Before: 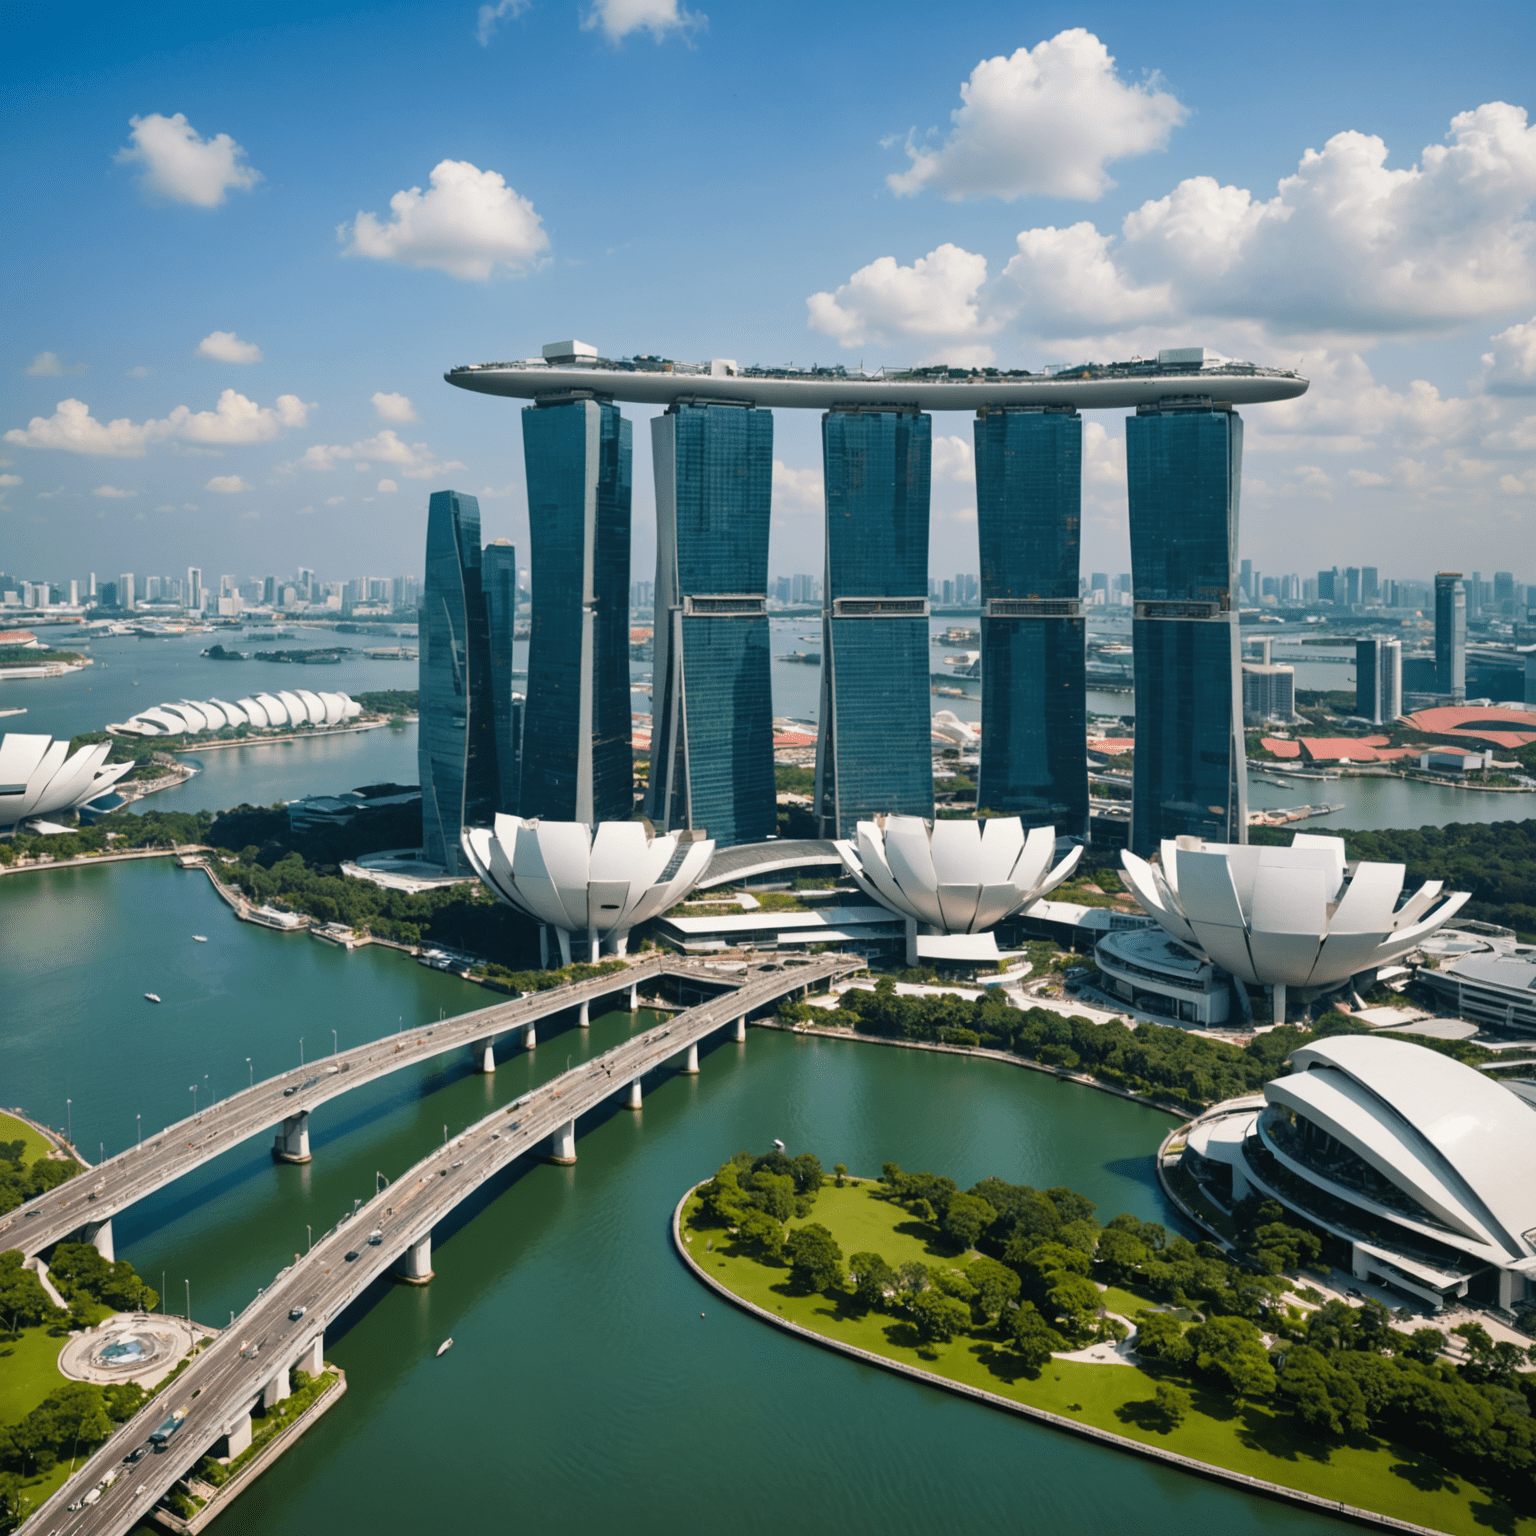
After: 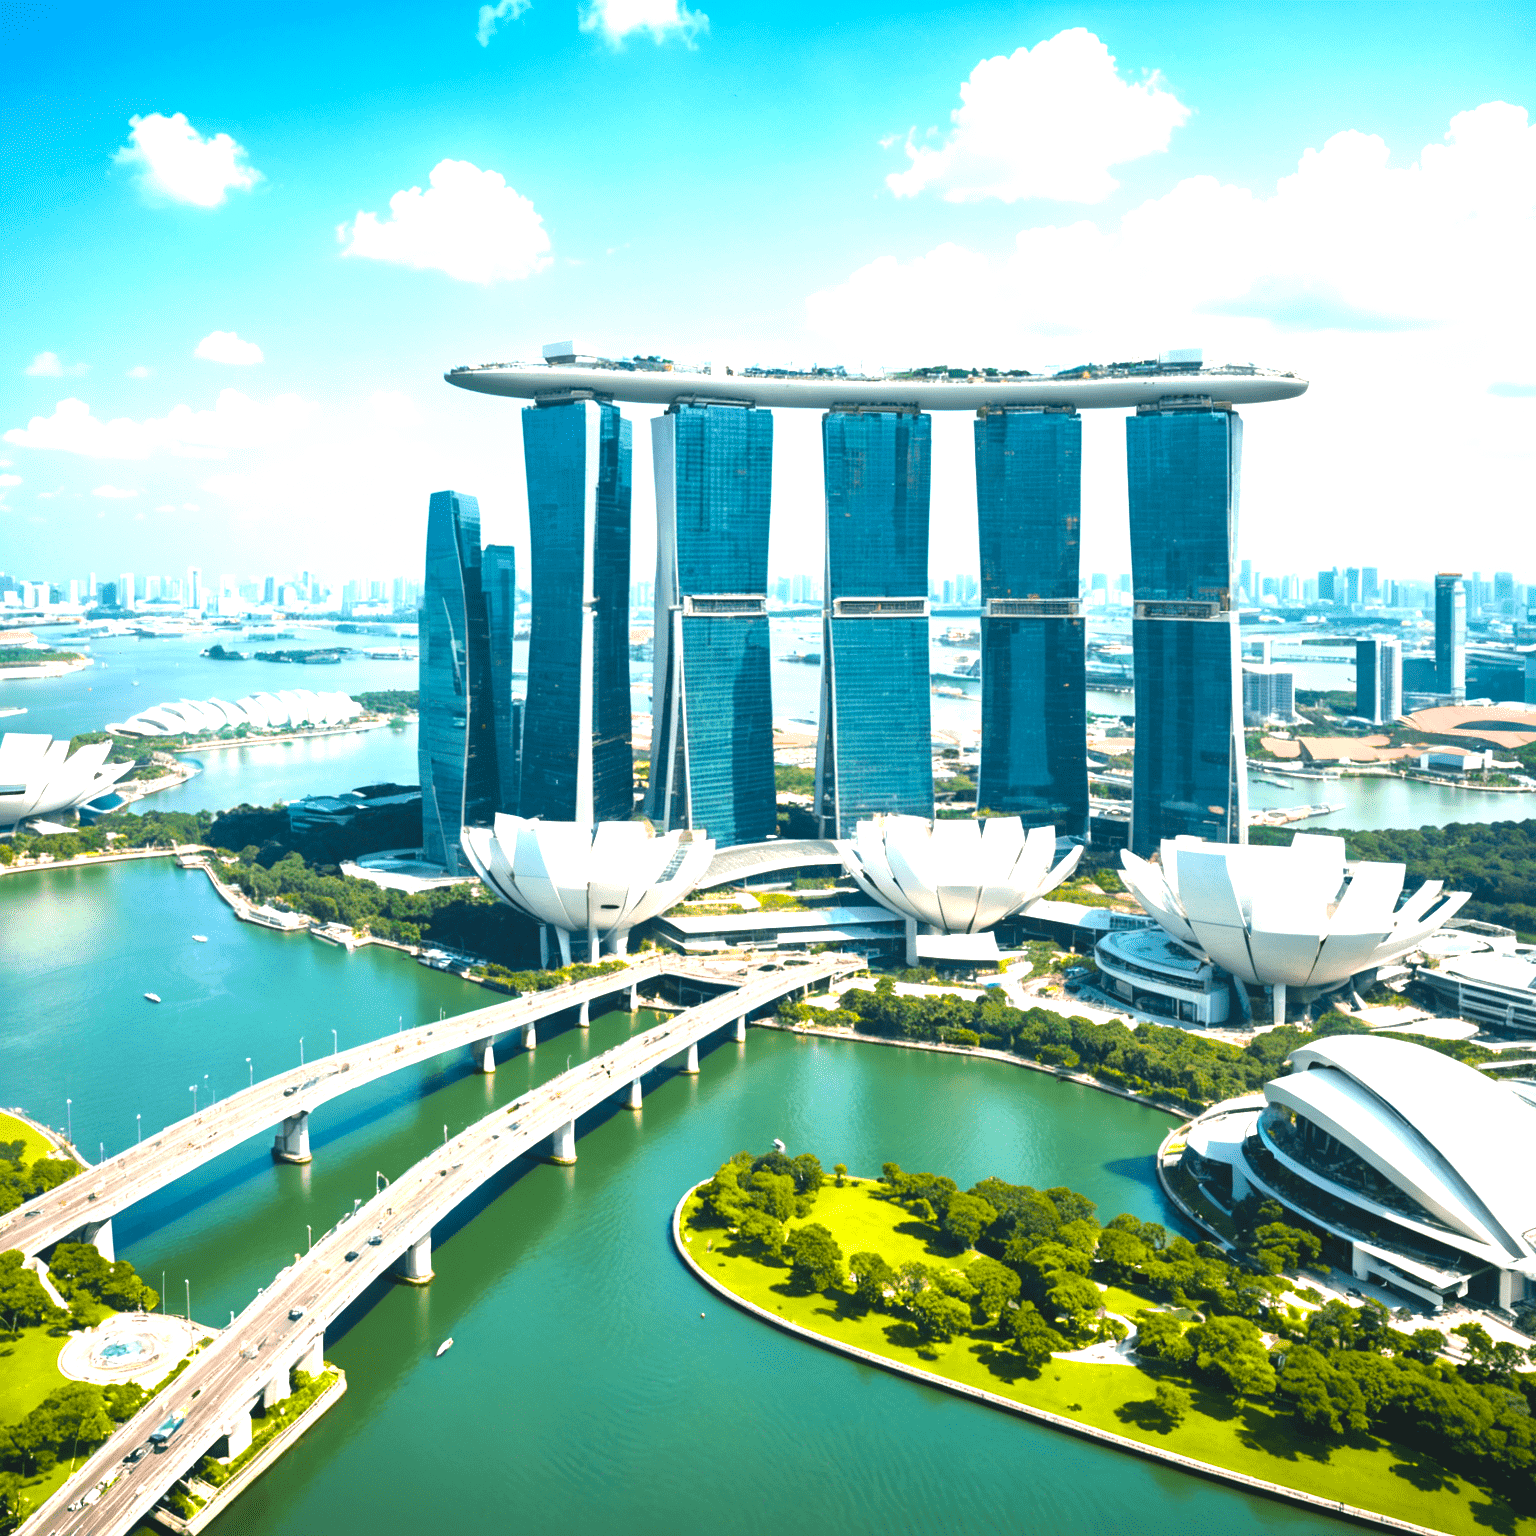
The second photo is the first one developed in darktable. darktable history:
white balance: emerald 1
color balance rgb: perceptual saturation grading › global saturation 30%, global vibrance 10%
exposure: black level correction 0, exposure 1.741 EV, compensate exposure bias true, compensate highlight preservation false
